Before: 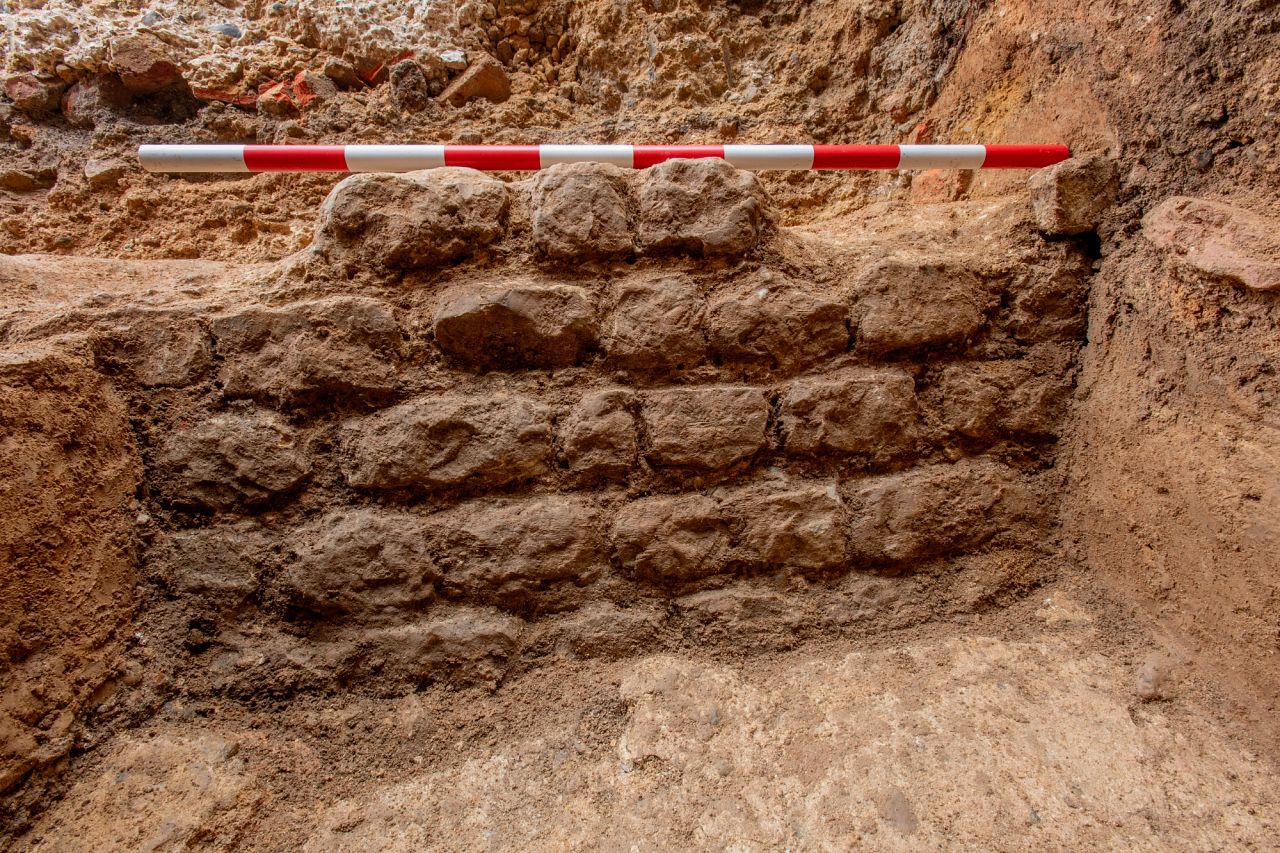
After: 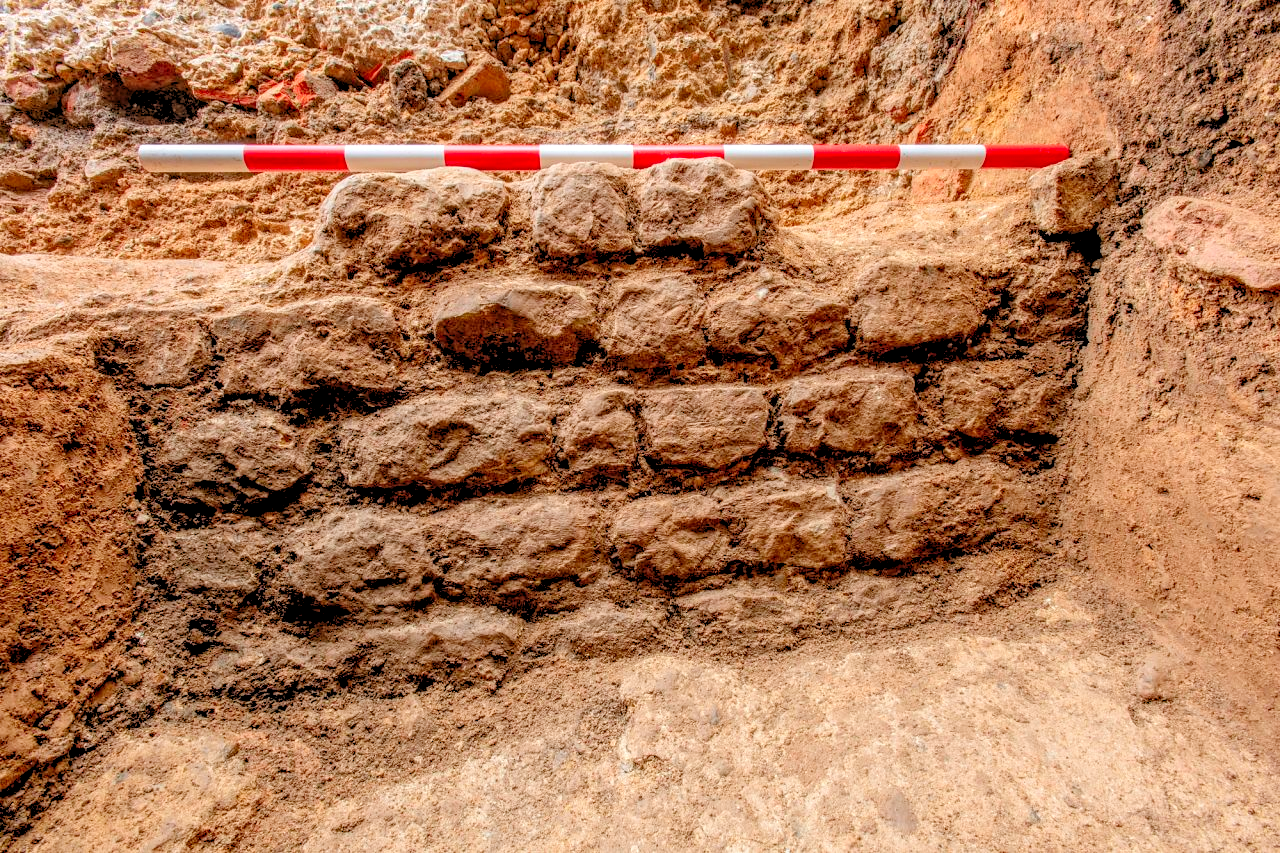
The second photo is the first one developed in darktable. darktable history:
levels: levels [0.072, 0.414, 0.976]
local contrast: on, module defaults
